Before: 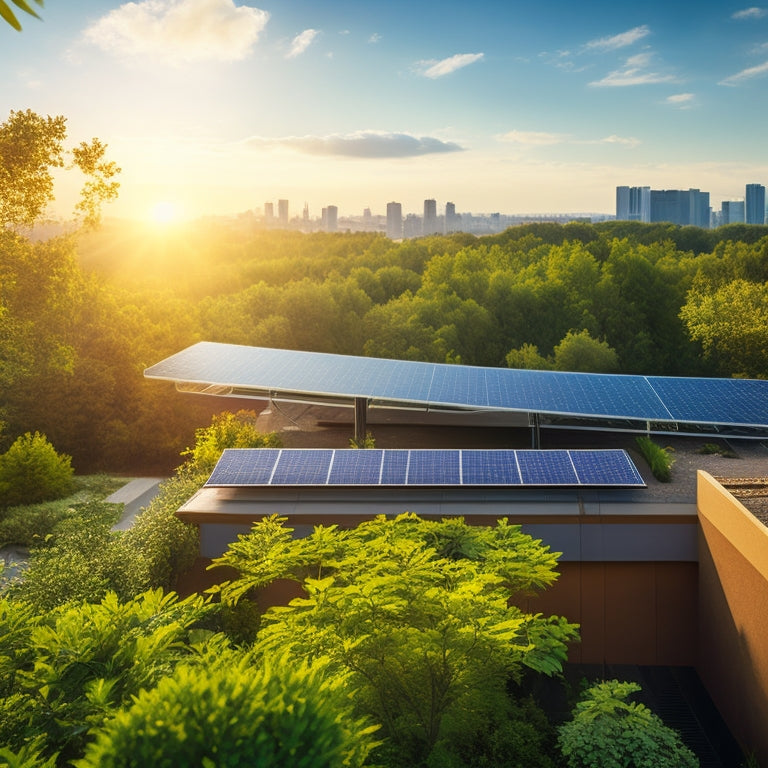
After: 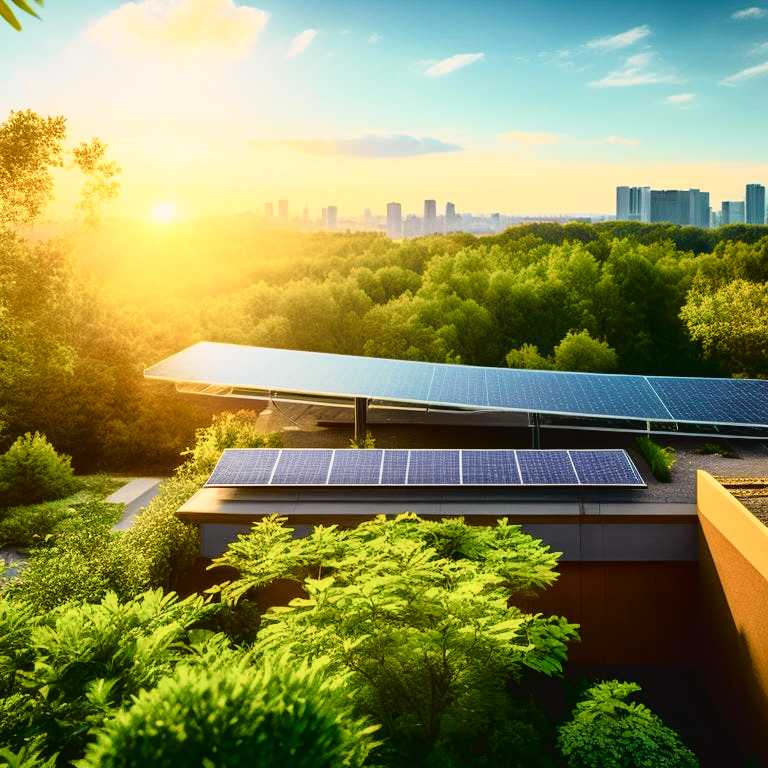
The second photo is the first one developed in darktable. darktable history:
tone curve: curves: ch0 [(0, 0.022) (0.177, 0.086) (0.392, 0.438) (0.704, 0.844) (0.858, 0.938) (1, 0.981)]; ch1 [(0, 0) (0.402, 0.36) (0.476, 0.456) (0.498, 0.501) (0.518, 0.521) (0.58, 0.598) (0.619, 0.65) (0.692, 0.737) (1, 1)]; ch2 [(0, 0) (0.415, 0.438) (0.483, 0.499) (0.503, 0.507) (0.526, 0.537) (0.563, 0.624) (0.626, 0.714) (0.699, 0.753) (0.997, 0.858)], color space Lab, independent channels
